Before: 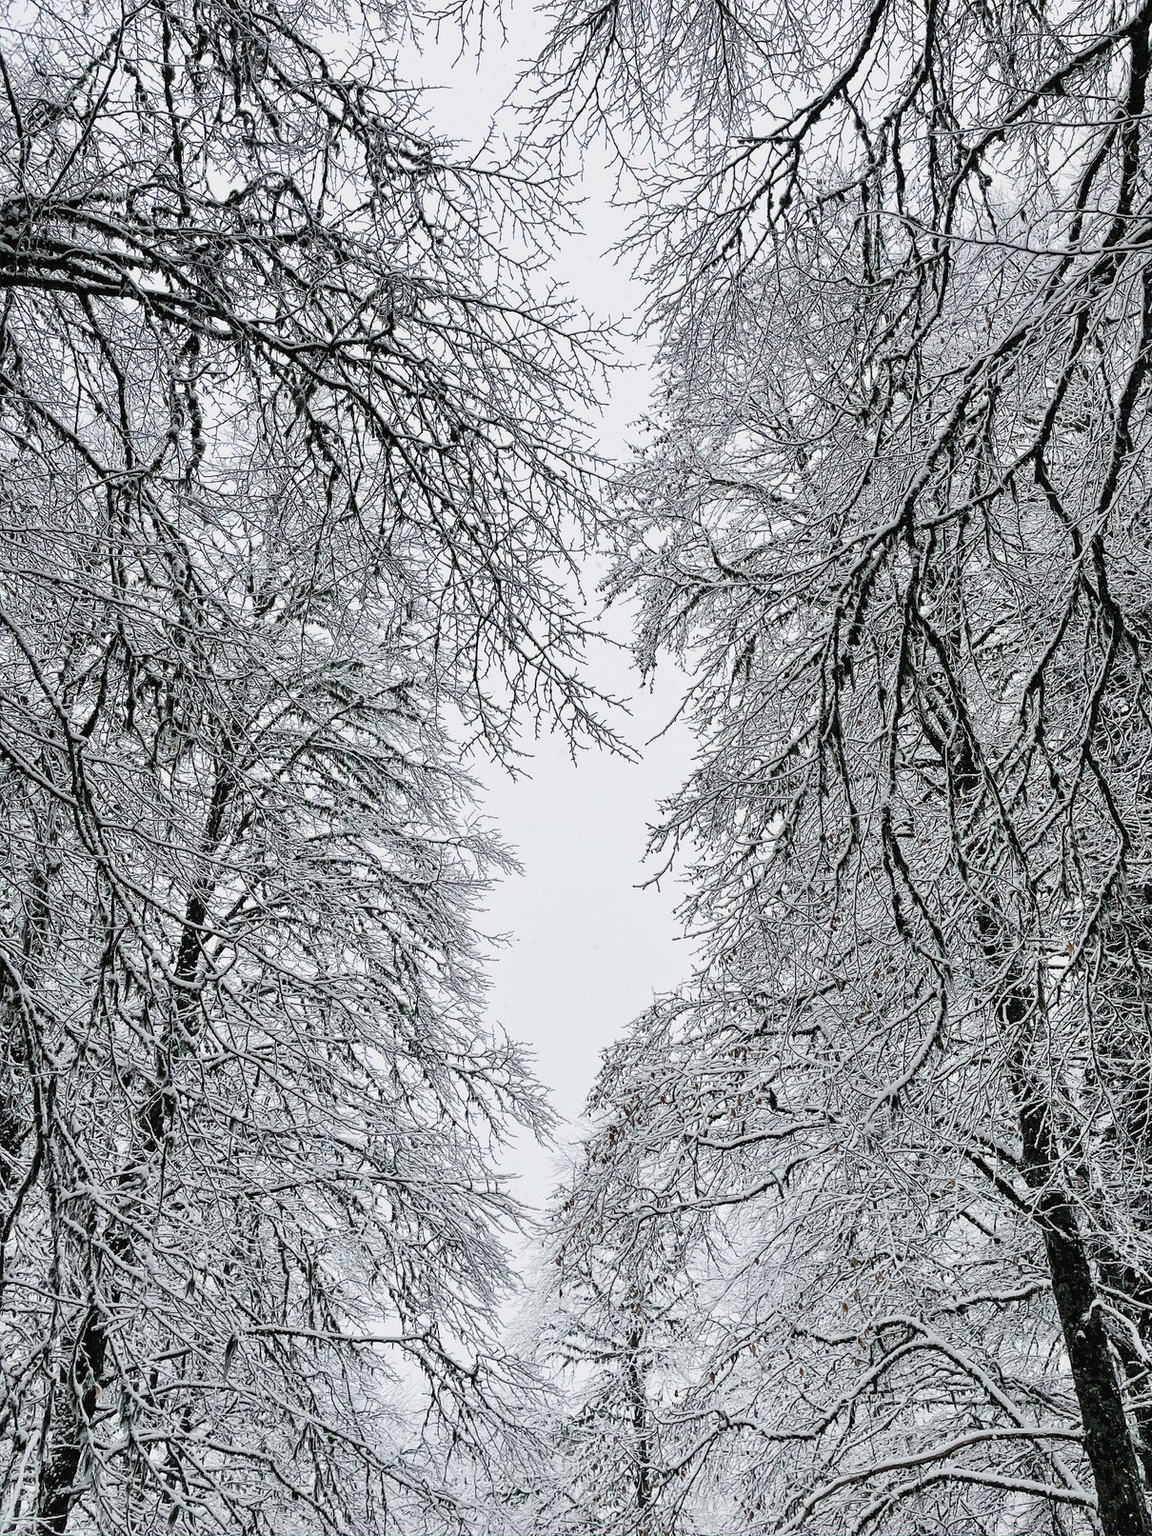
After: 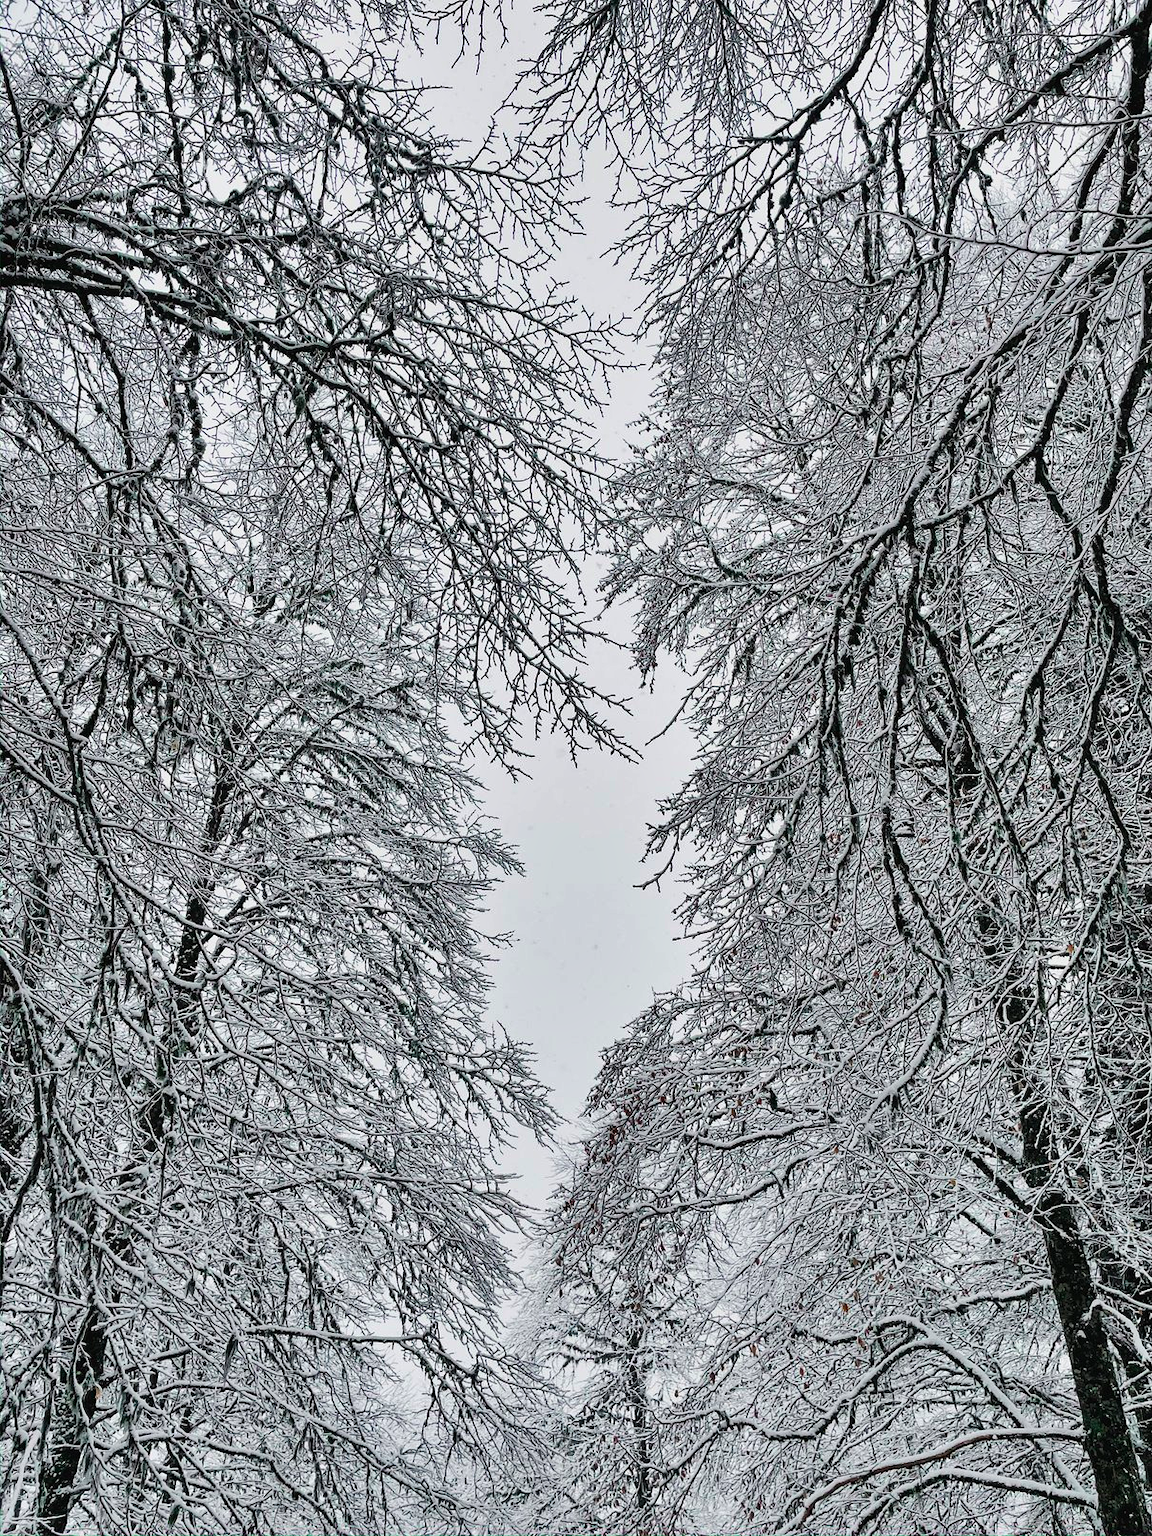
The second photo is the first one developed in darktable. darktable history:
shadows and highlights: radius 108.52, shadows 40.68, highlights -72.88, low approximation 0.01, soften with gaussian
color contrast: green-magenta contrast 1.73, blue-yellow contrast 1.15
